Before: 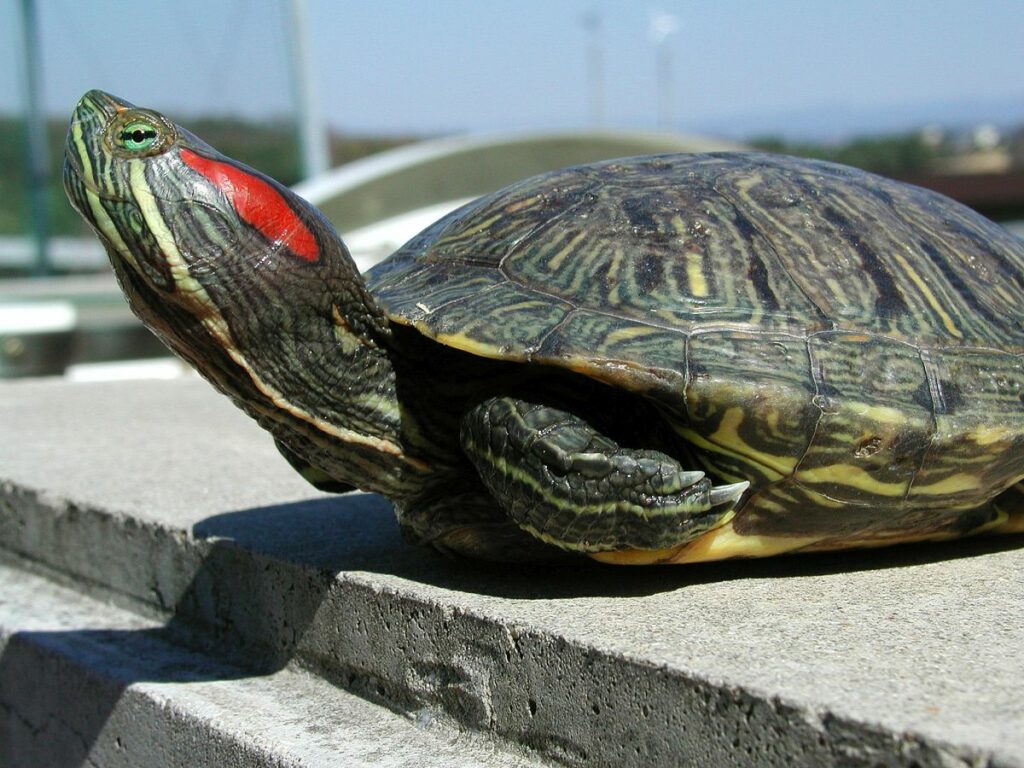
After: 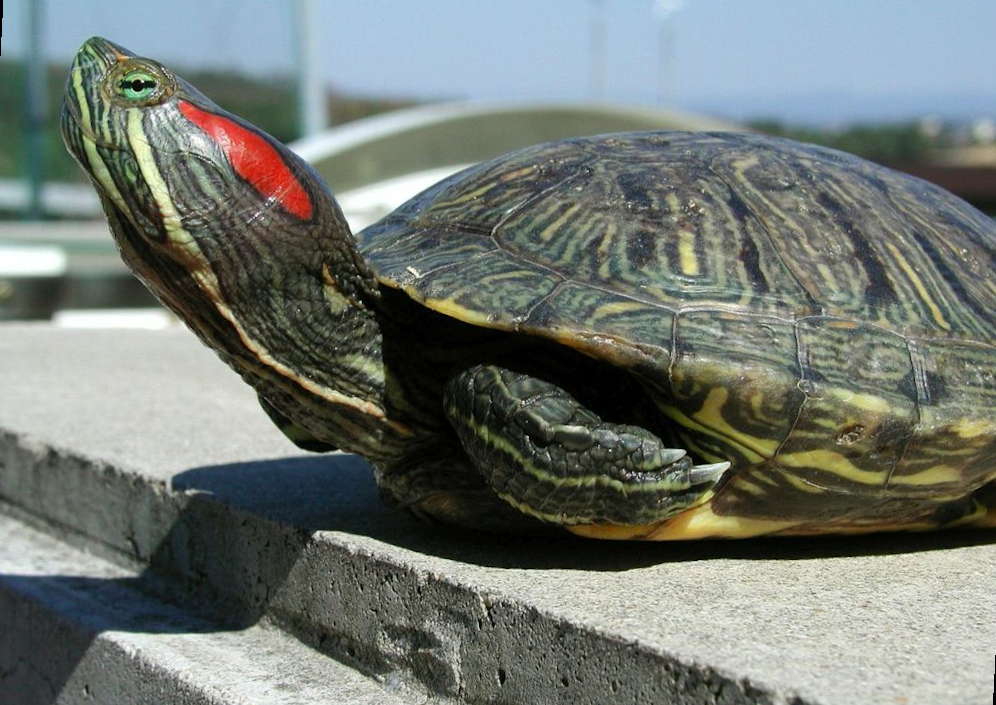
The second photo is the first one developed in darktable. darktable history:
rotate and perspective: rotation 3°, crop left 0.031, crop right 0.969, crop top 0.07, crop bottom 0.93
